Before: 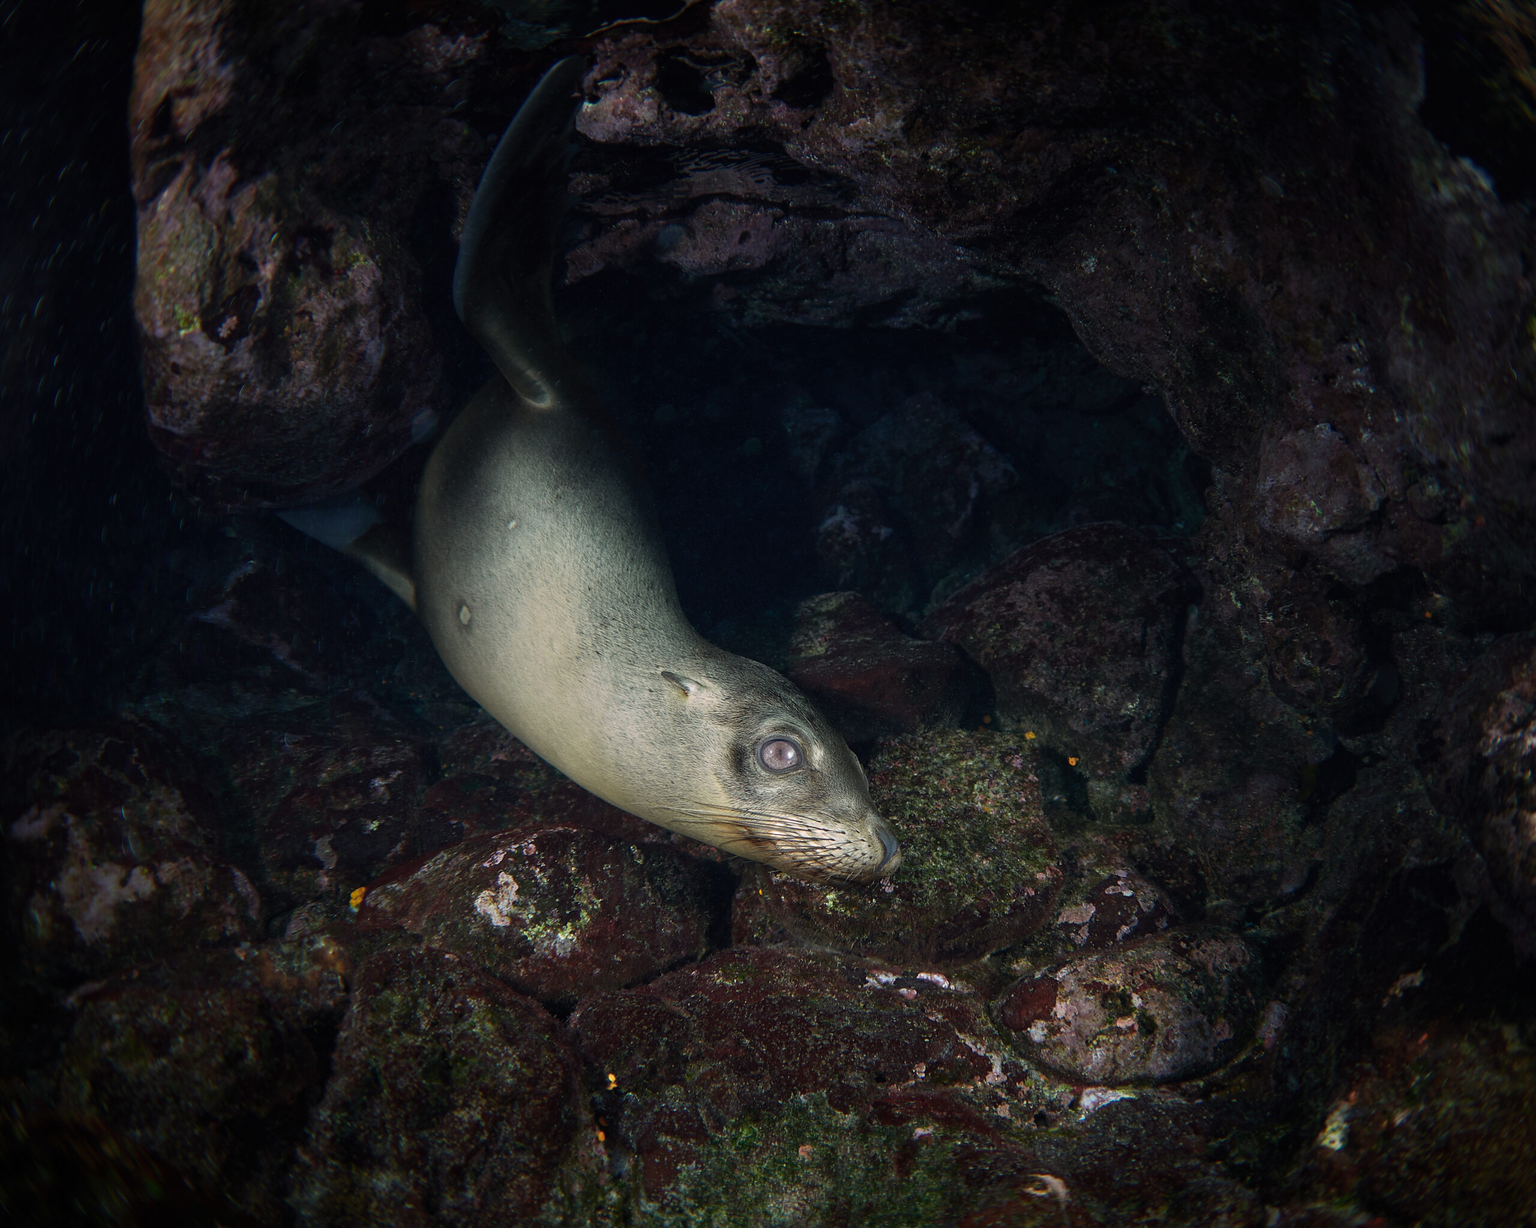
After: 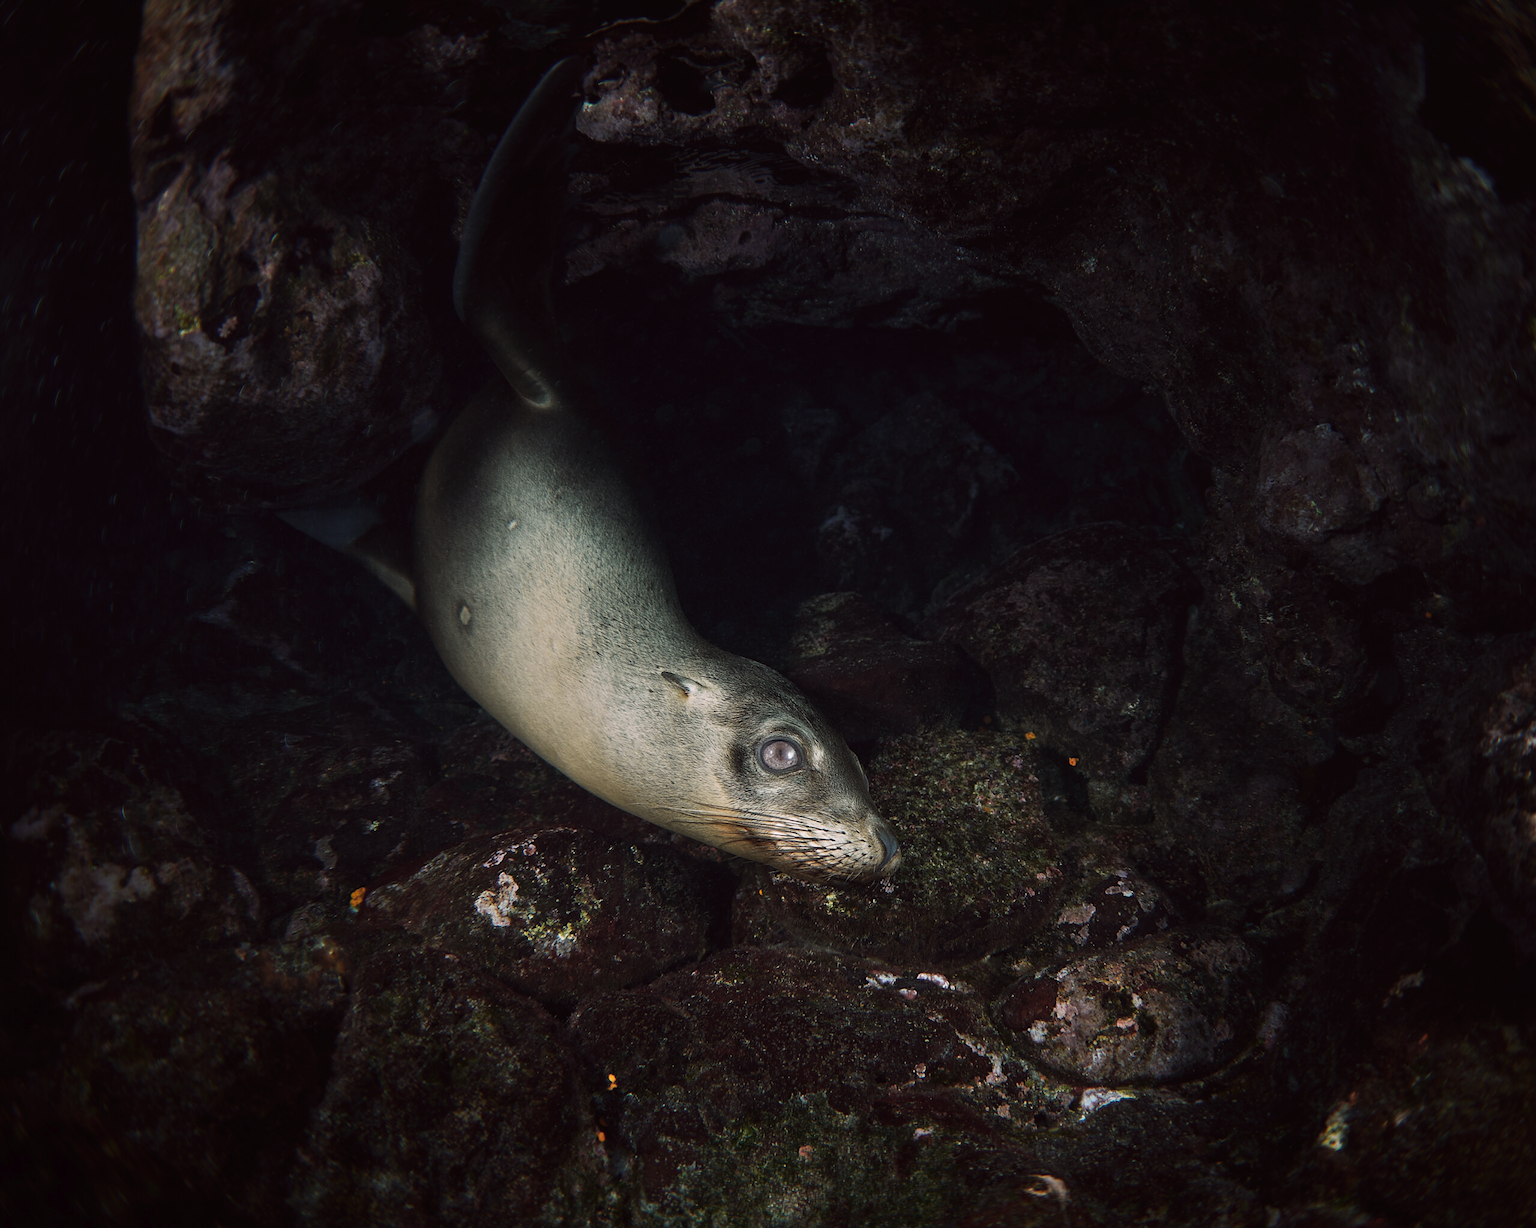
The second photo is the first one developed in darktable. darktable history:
tone curve: curves: ch0 [(0, 0) (0.003, 0.012) (0.011, 0.015) (0.025, 0.02) (0.044, 0.032) (0.069, 0.044) (0.1, 0.063) (0.136, 0.085) (0.177, 0.121) (0.224, 0.159) (0.277, 0.207) (0.335, 0.261) (0.399, 0.328) (0.468, 0.41) (0.543, 0.506) (0.623, 0.609) (0.709, 0.719) (0.801, 0.82) (0.898, 0.907) (1, 1)], preserve colors none
color look up table: target L [96.6, 77.42, 87.42, 78.21, 70.94, 85.97, 72.7, 72.92, 74.8, 63.61, 58.09, 61.02, 43.32, 40.42, 43.67, 6.78, 200.45, 82.5, 71.34, 64.21, 55.06, 58.37, 45.48, 46.12, 38.68, 31.09, 26.99, 15.15, 91.32, 82.05, 72.07, 63.14, 62.98, 62.87, 52.42, 50.34, 47.1, 36.68, 32.41, 34.44, 21.64, 11.56, 6.46, 1.515, 94.34, 68.19, 61.27, 53.39, 30.9], target a [0.542, 20.41, 3.653, 9.325, -8.769, -39.66, -25.31, 17.23, -19.5, -6.786, -36.11, -0.352, -29.46, -8.839, -16.46, -7.316, 0, 19.28, 28.52, 43.66, 14.61, 21.96, 30.62, 51.59, 48.69, 5.979, 32.78, 30.56, 5.193, 29.2, 2.105, 47.46, 50.42, 10.3, 27.32, 15.17, 40.78, 27.07, 13.51, 13.42, 32.47, 19.36, 20.26, 5.929, -8.509, -12.89, -30.18, -18.17, -2.457], target b [3.434, 65.81, 37.22, 64.13, 57.76, 2.728, 53.94, 58.53, 25.48, 53.49, 36.76, 15.27, 37.09, 39.68, 10.89, 10.21, 0, 7.294, 49.08, 22.56, 40.15, 10.36, 40.43, 46.25, 10.27, 3.615, 32.32, 13.32, -3.37, -18.73, -12.43, -37.77, -1.337, -41.9, -13.39, -59.34, -26.64, -55.39, -31.1, -43.39, -29.21, -42.49, -22.54, -4.798, -3.126, -37.9, 0.379, -12.48, -23.75], num patches 49
